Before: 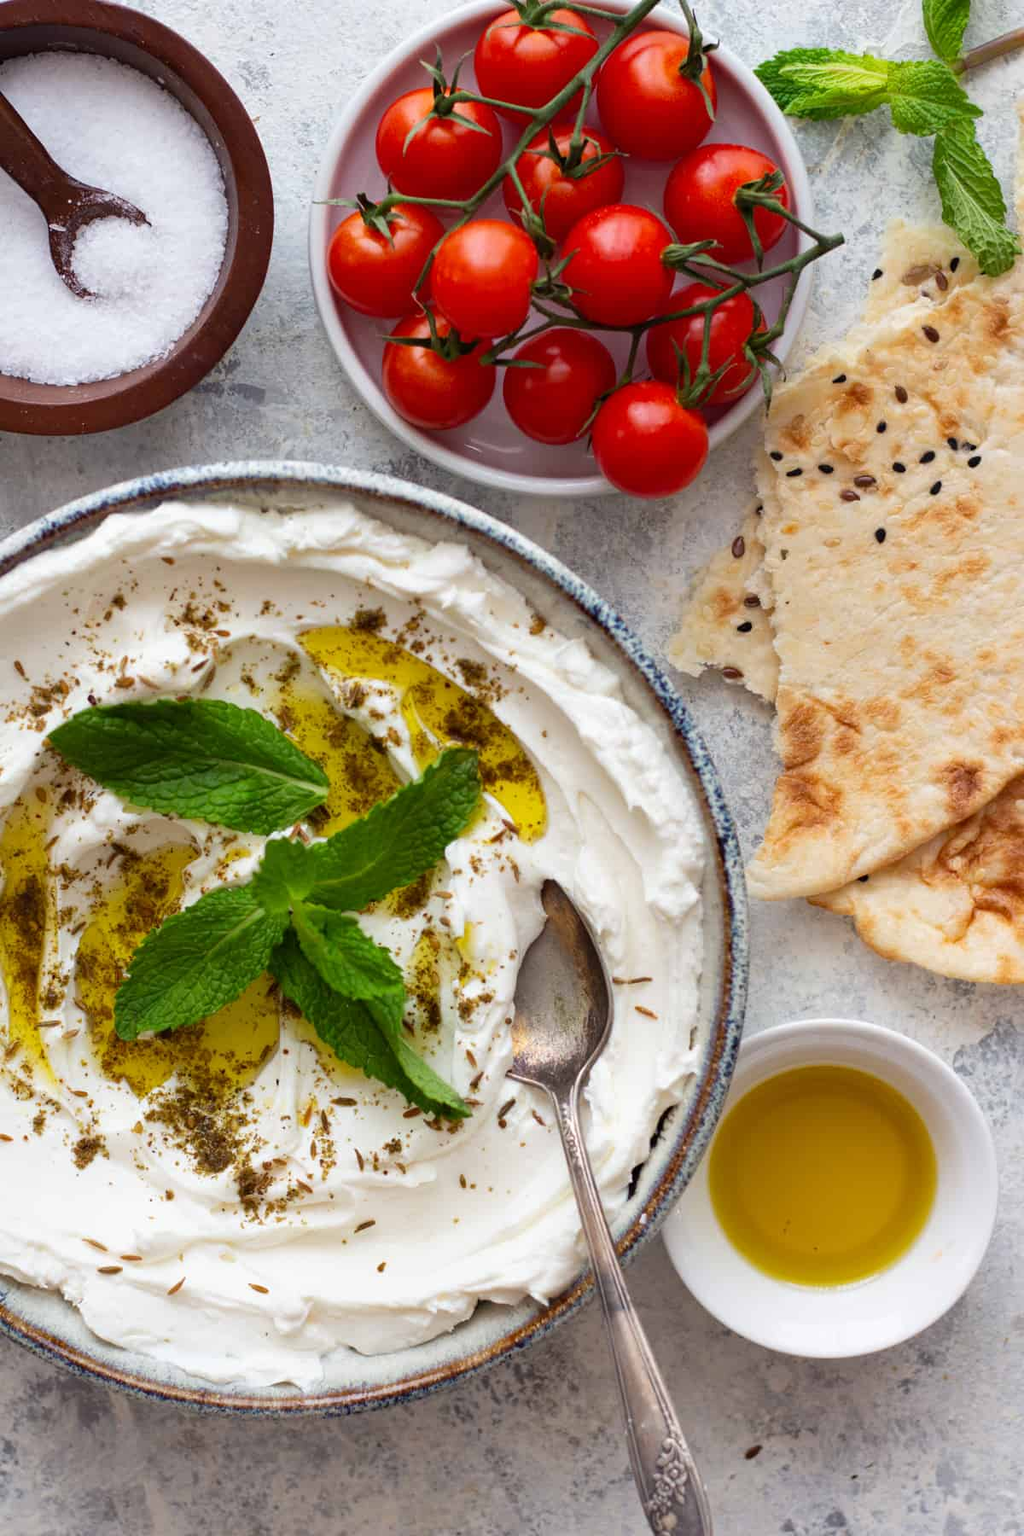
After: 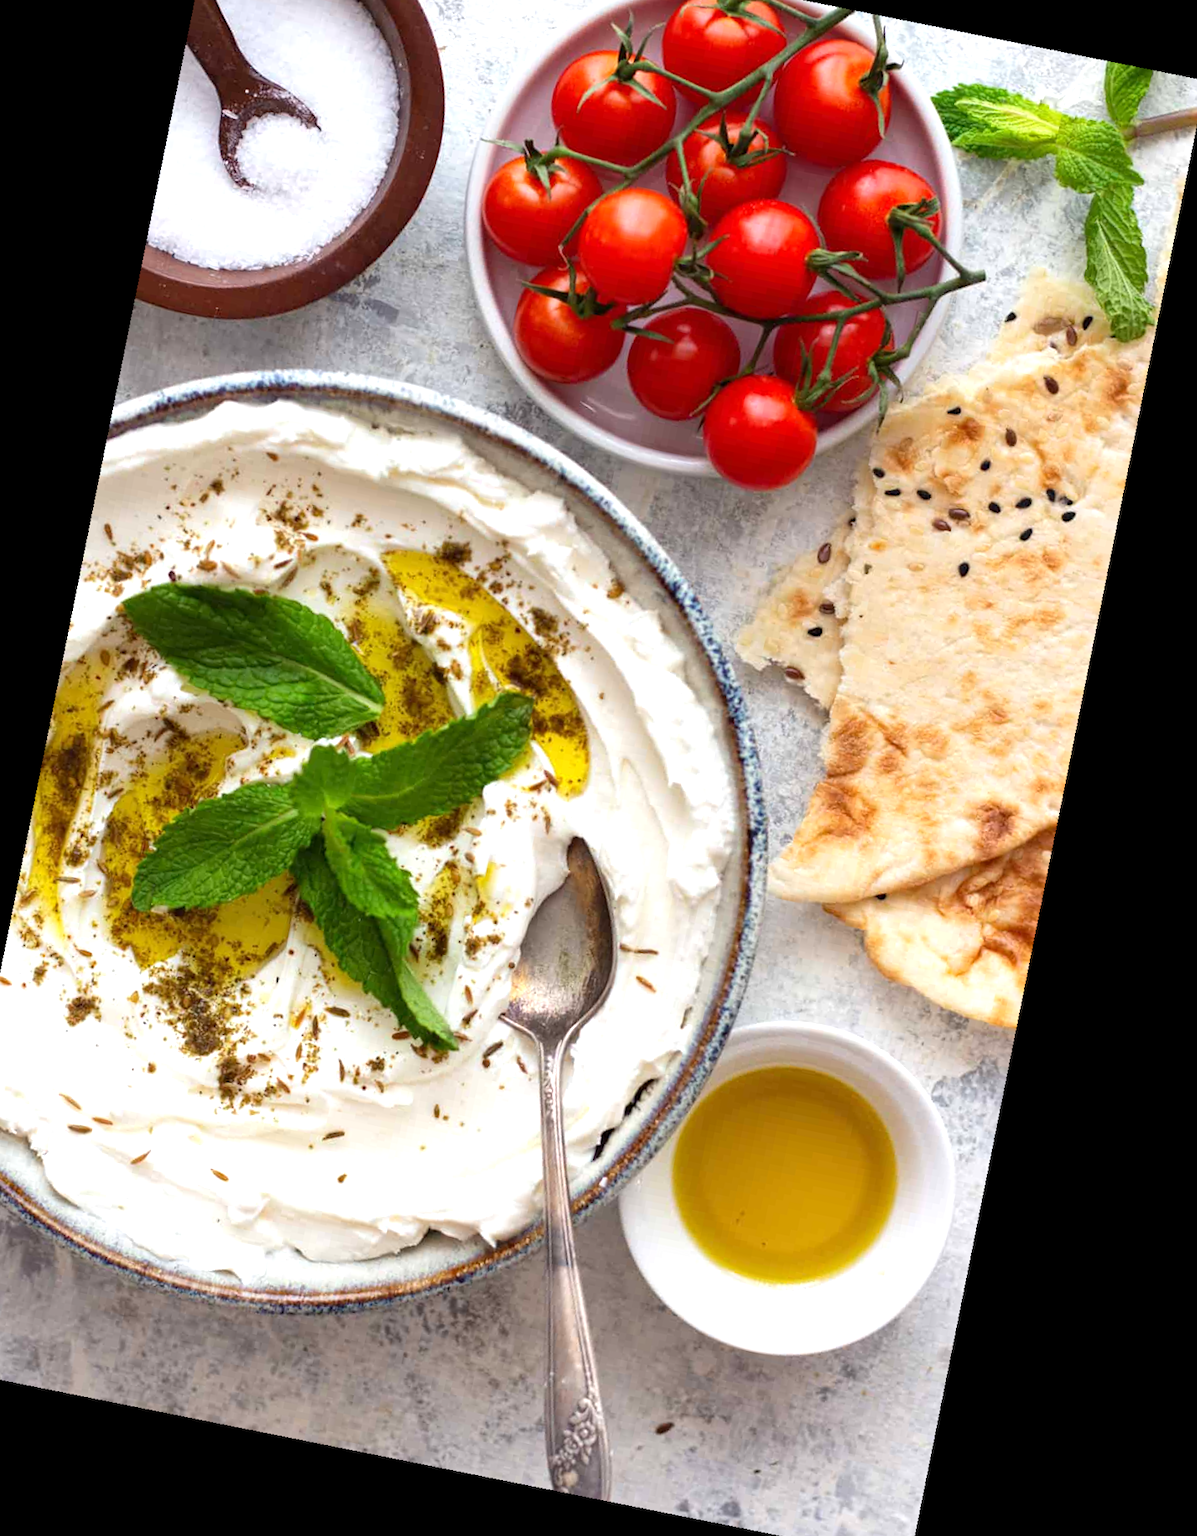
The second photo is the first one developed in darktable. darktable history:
exposure: exposure 0.493 EV, compensate highlight preservation false
rotate and perspective: rotation 13.27°, automatic cropping off
crop and rotate: angle 1.96°, left 5.673%, top 5.673%
